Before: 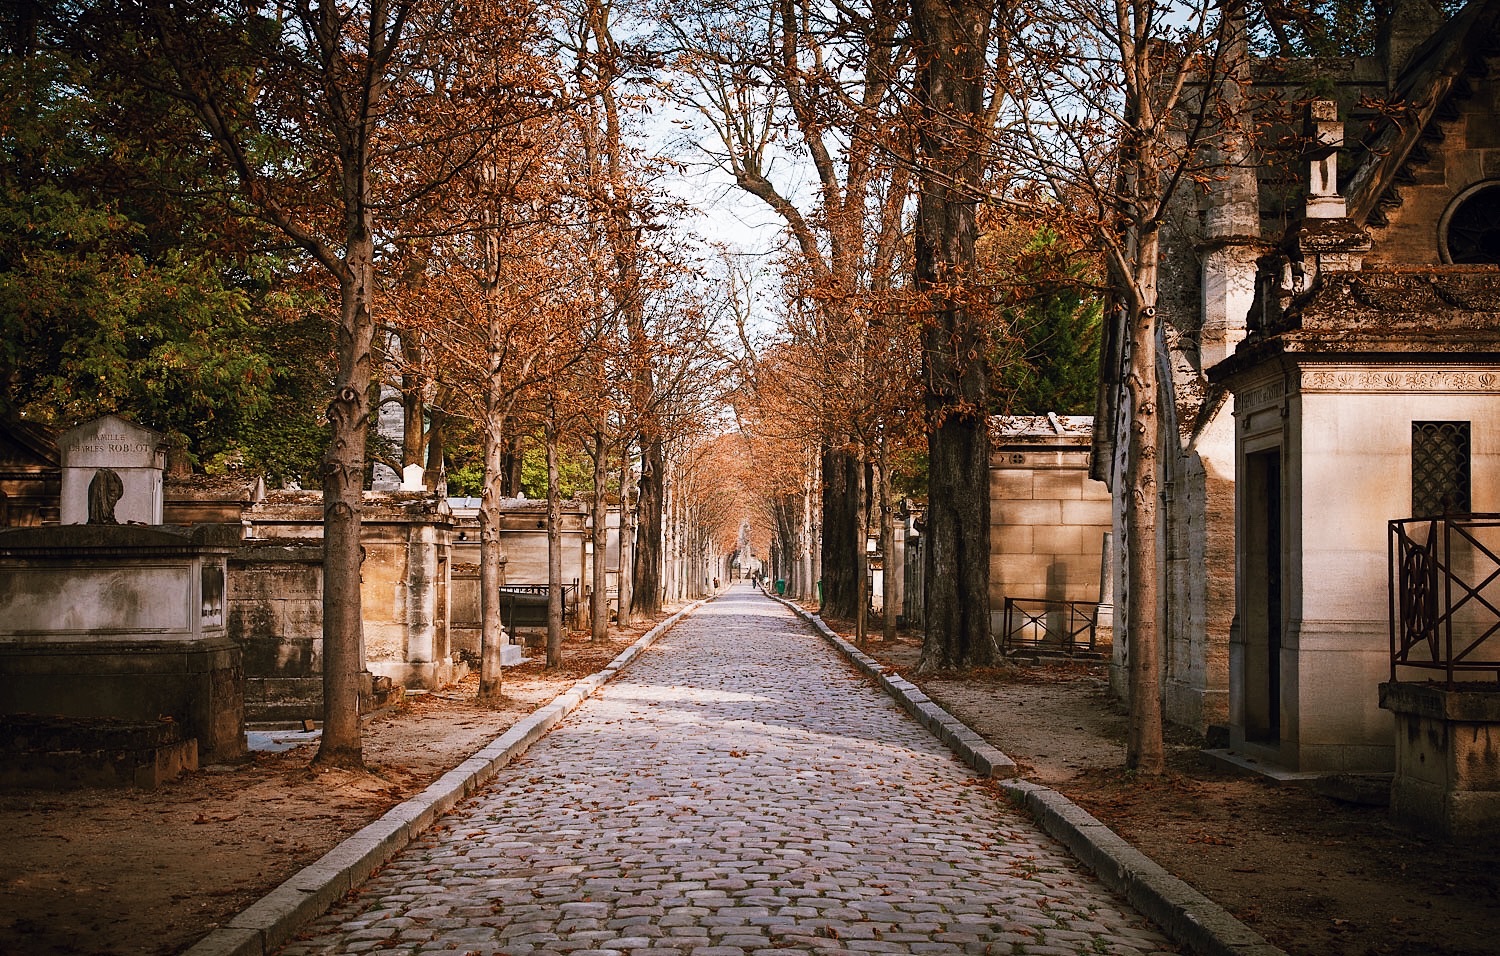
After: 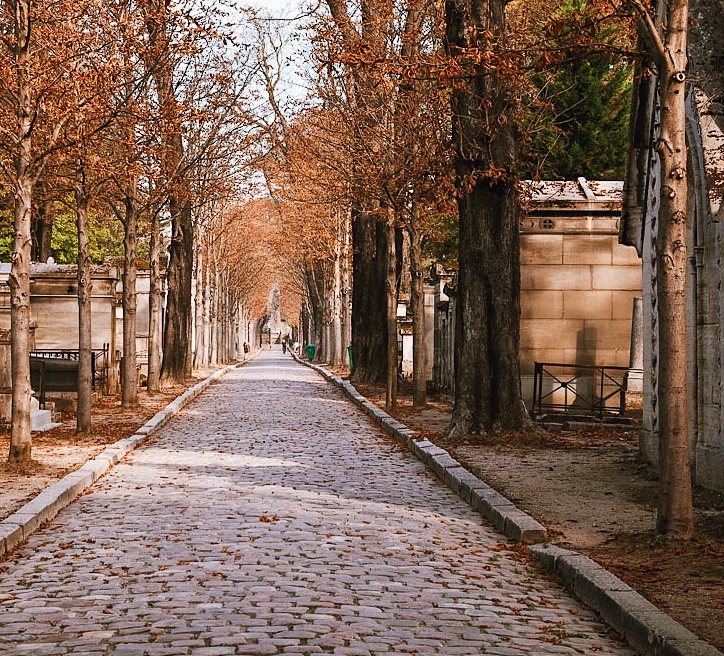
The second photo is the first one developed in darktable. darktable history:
crop: left 31.379%, top 24.658%, right 20.326%, bottom 6.628%
white balance: red 1, blue 1
shadows and highlights: shadows 20.91, highlights -82.73, soften with gaussian
